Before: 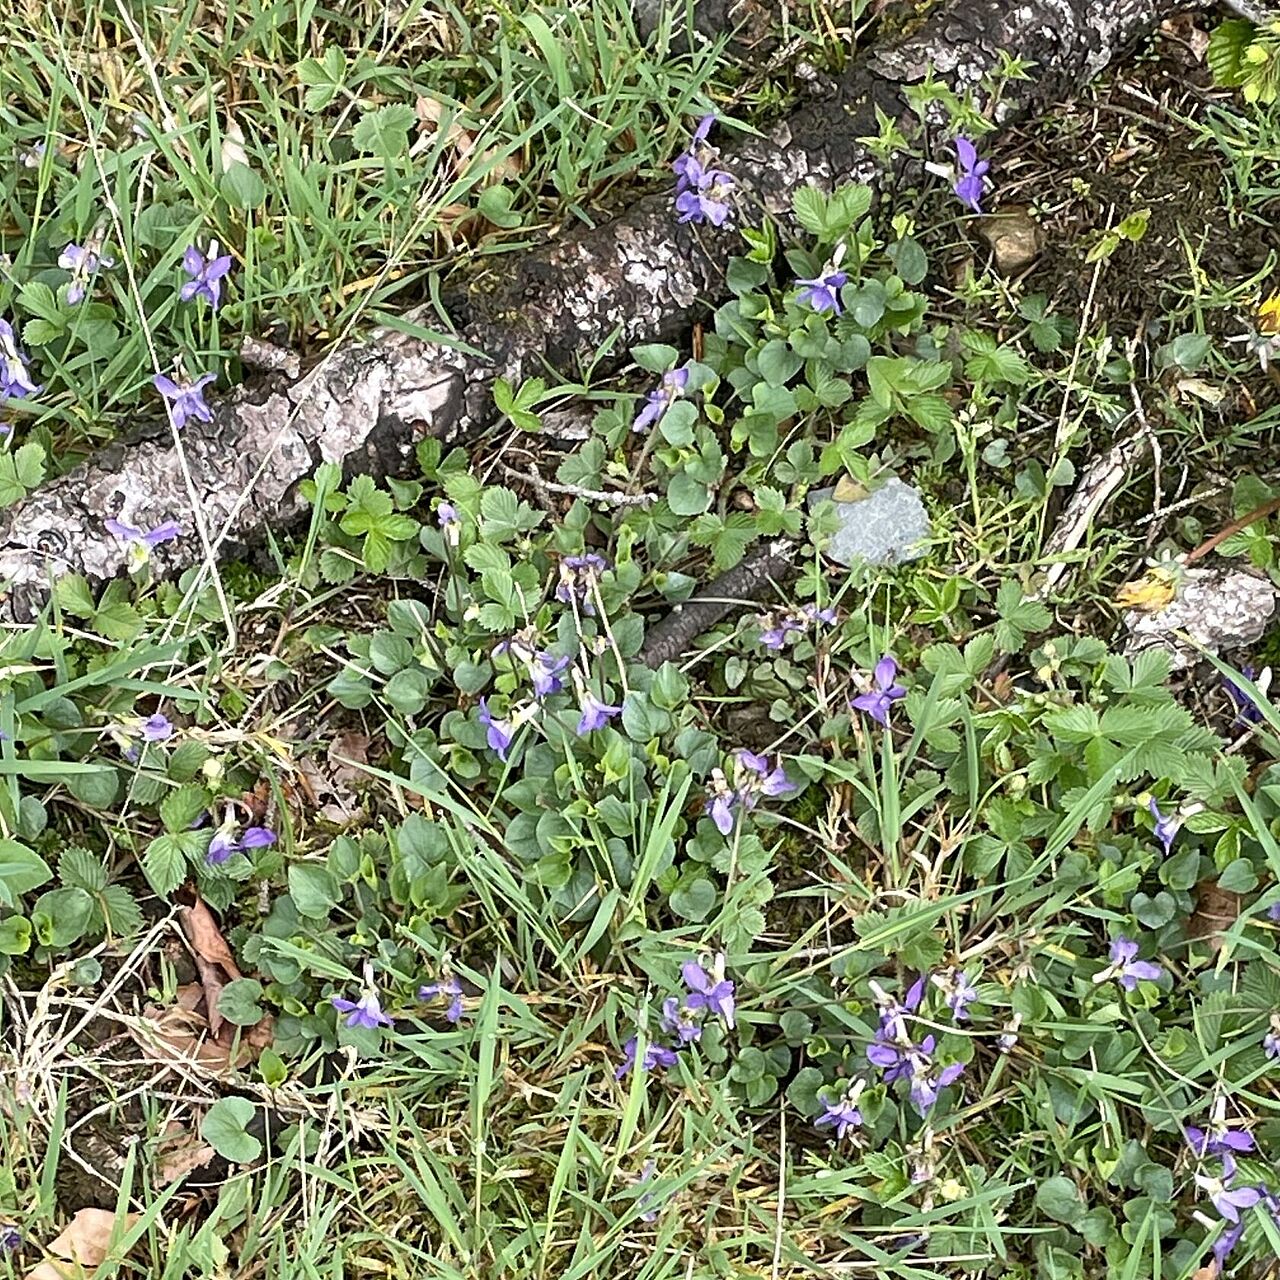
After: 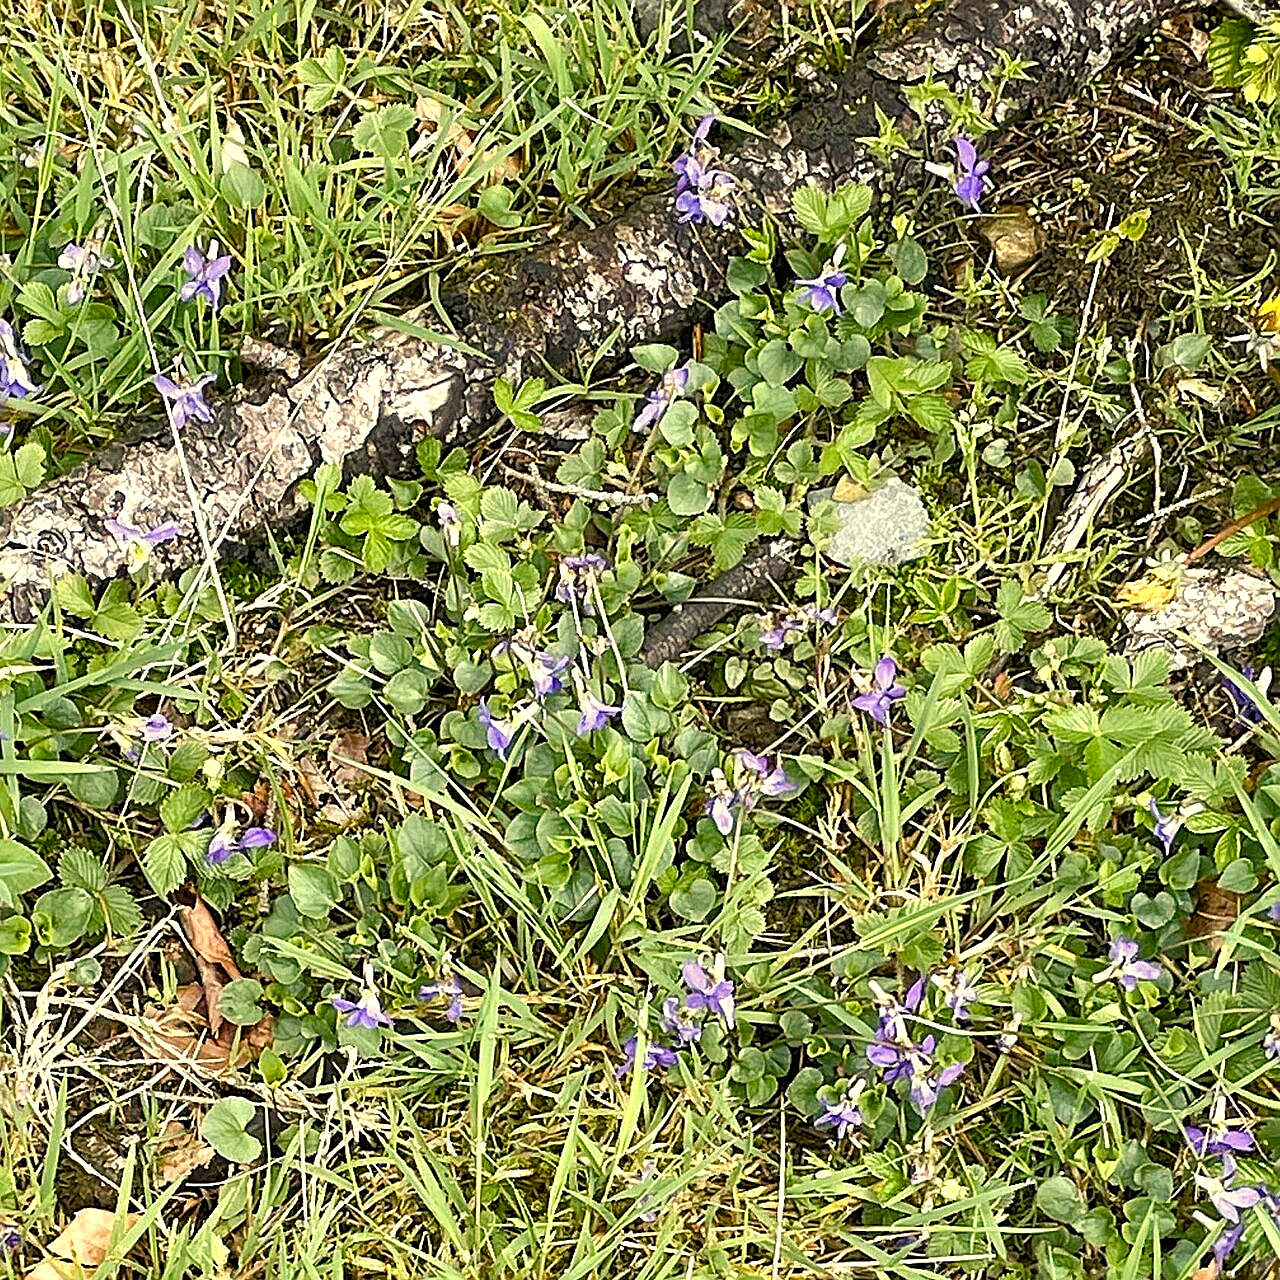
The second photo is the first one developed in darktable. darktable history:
color balance rgb: shadows lift › chroma 0.668%, shadows lift › hue 111.29°, highlights gain › chroma 8.047%, highlights gain › hue 81.49°, perceptual saturation grading › global saturation 20%, perceptual saturation grading › highlights -25.84%, perceptual saturation grading › shadows 50.547%, perceptual brilliance grading › highlights 8.556%, perceptual brilliance grading › mid-tones 3.177%, perceptual brilliance grading › shadows 2.399%
sharpen: on, module defaults
